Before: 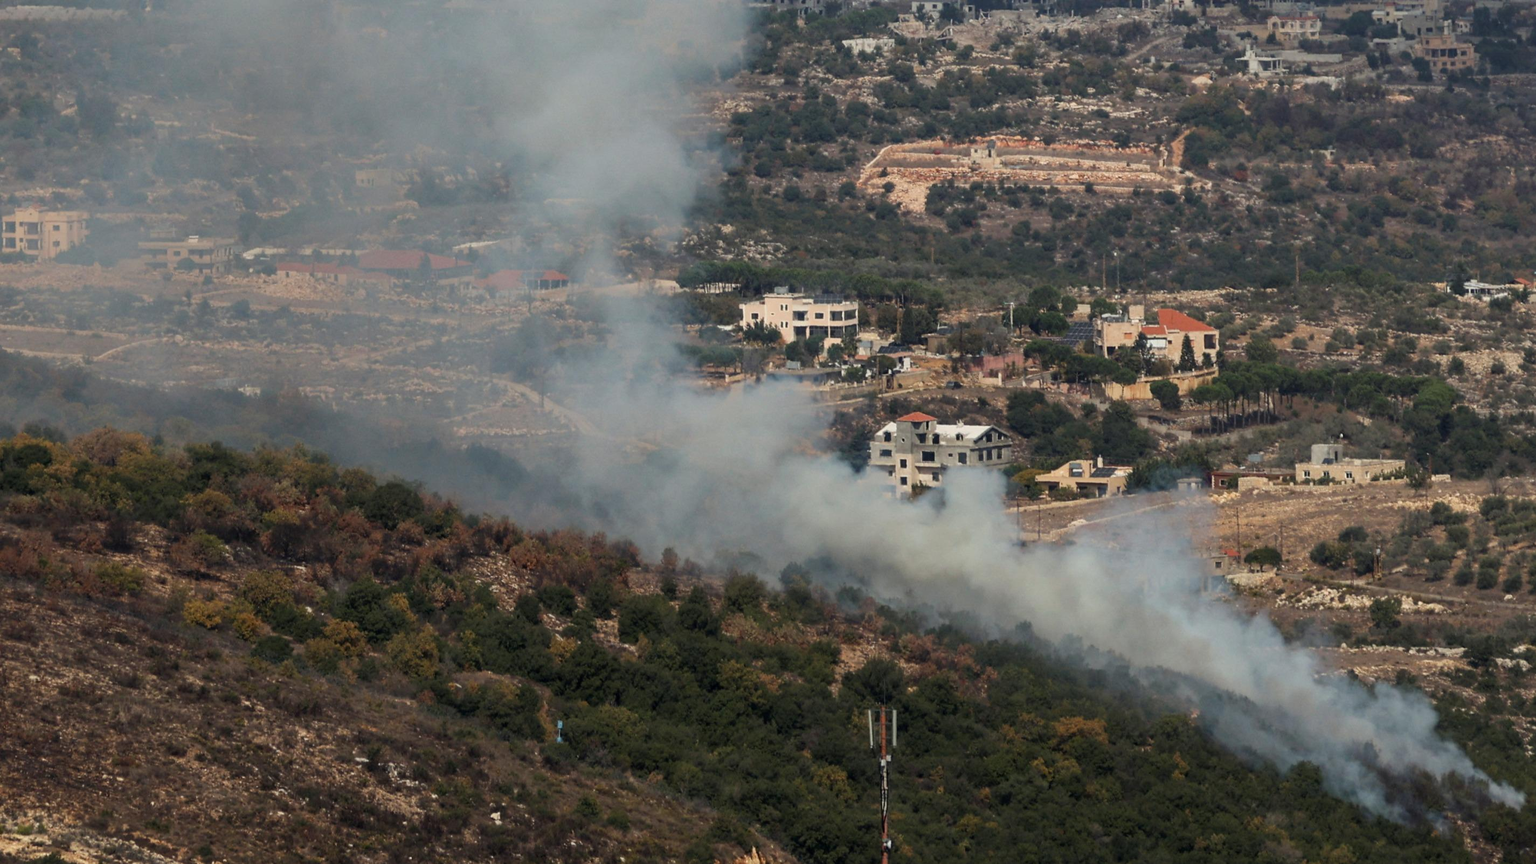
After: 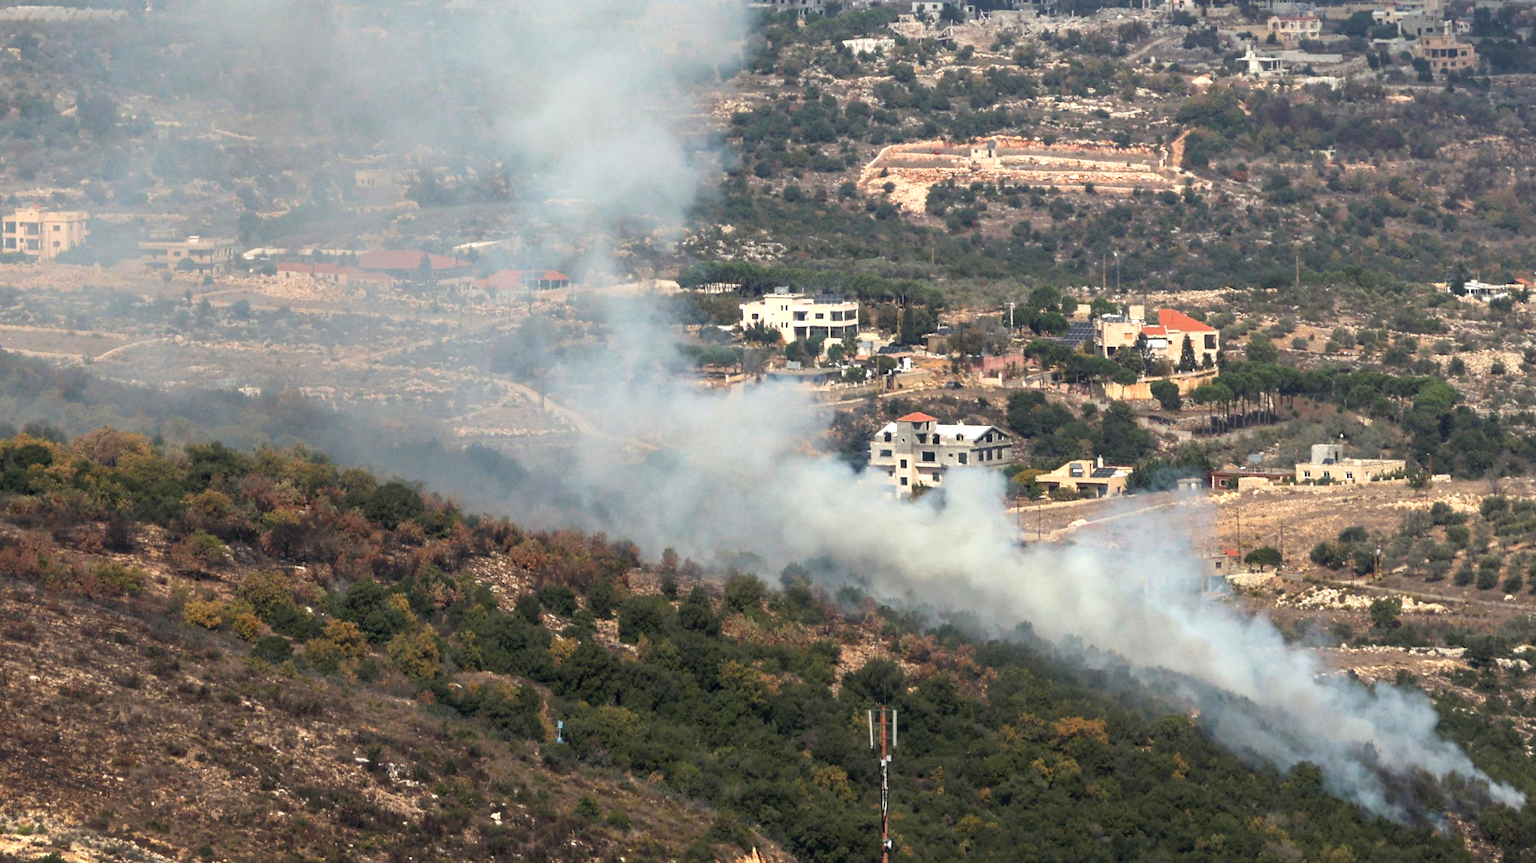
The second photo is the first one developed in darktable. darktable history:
exposure: black level correction 0, exposure 0.951 EV, compensate exposure bias true, compensate highlight preservation false
